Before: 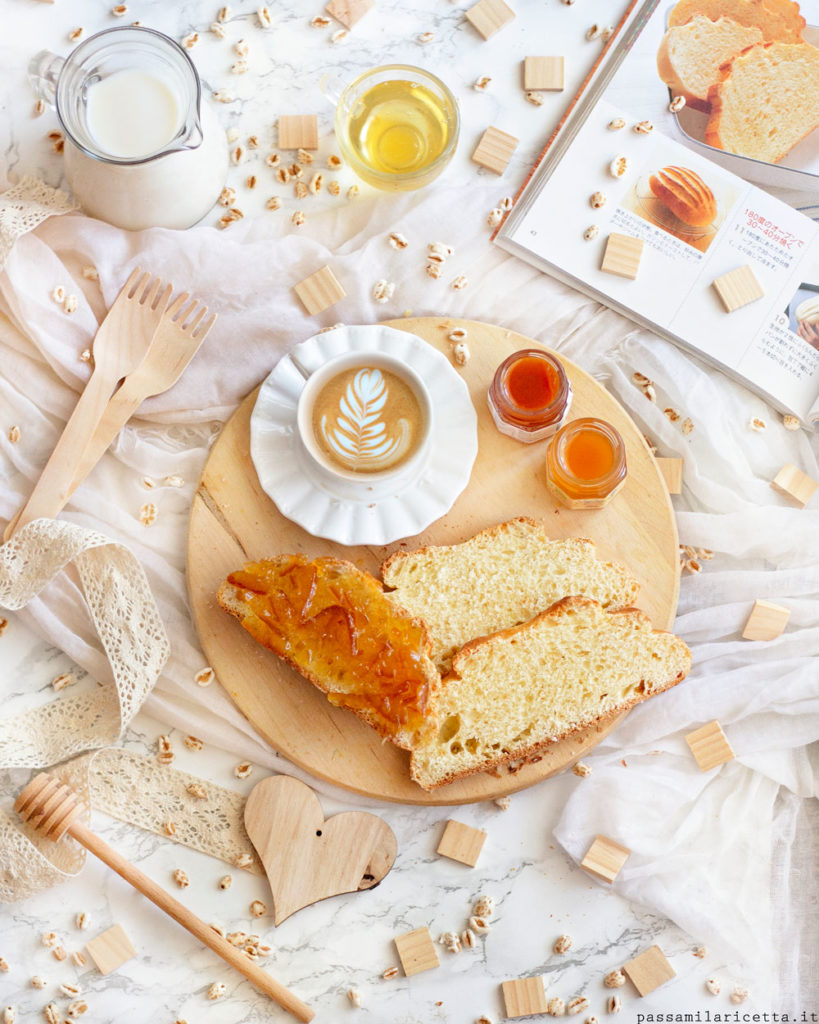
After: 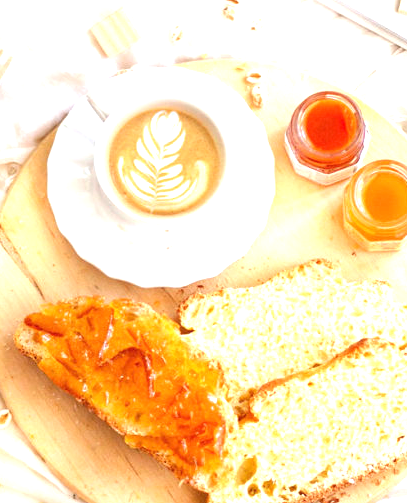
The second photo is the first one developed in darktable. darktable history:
exposure: black level correction 0, exposure 1 EV, compensate exposure bias true, compensate highlight preservation false
crop: left 24.842%, top 25.235%, right 25.451%, bottom 25.567%
tone equalizer: edges refinement/feathering 500, mask exposure compensation -1.57 EV, preserve details no
